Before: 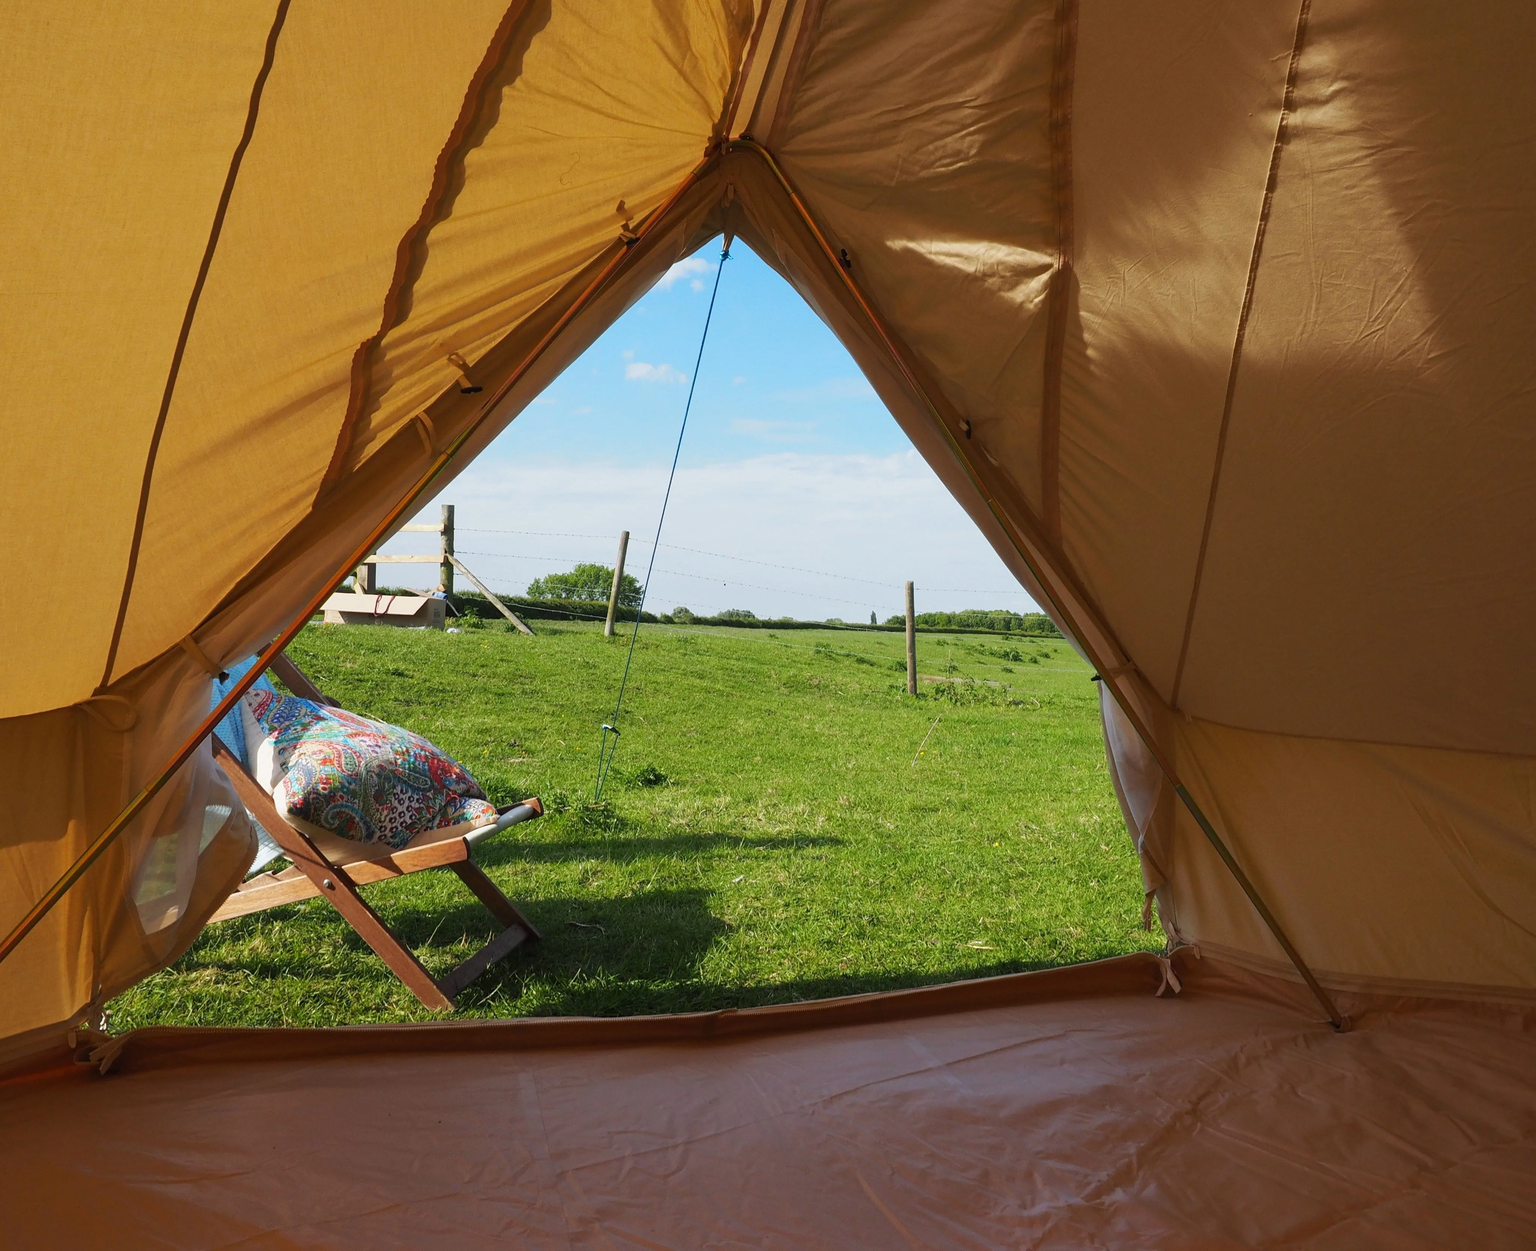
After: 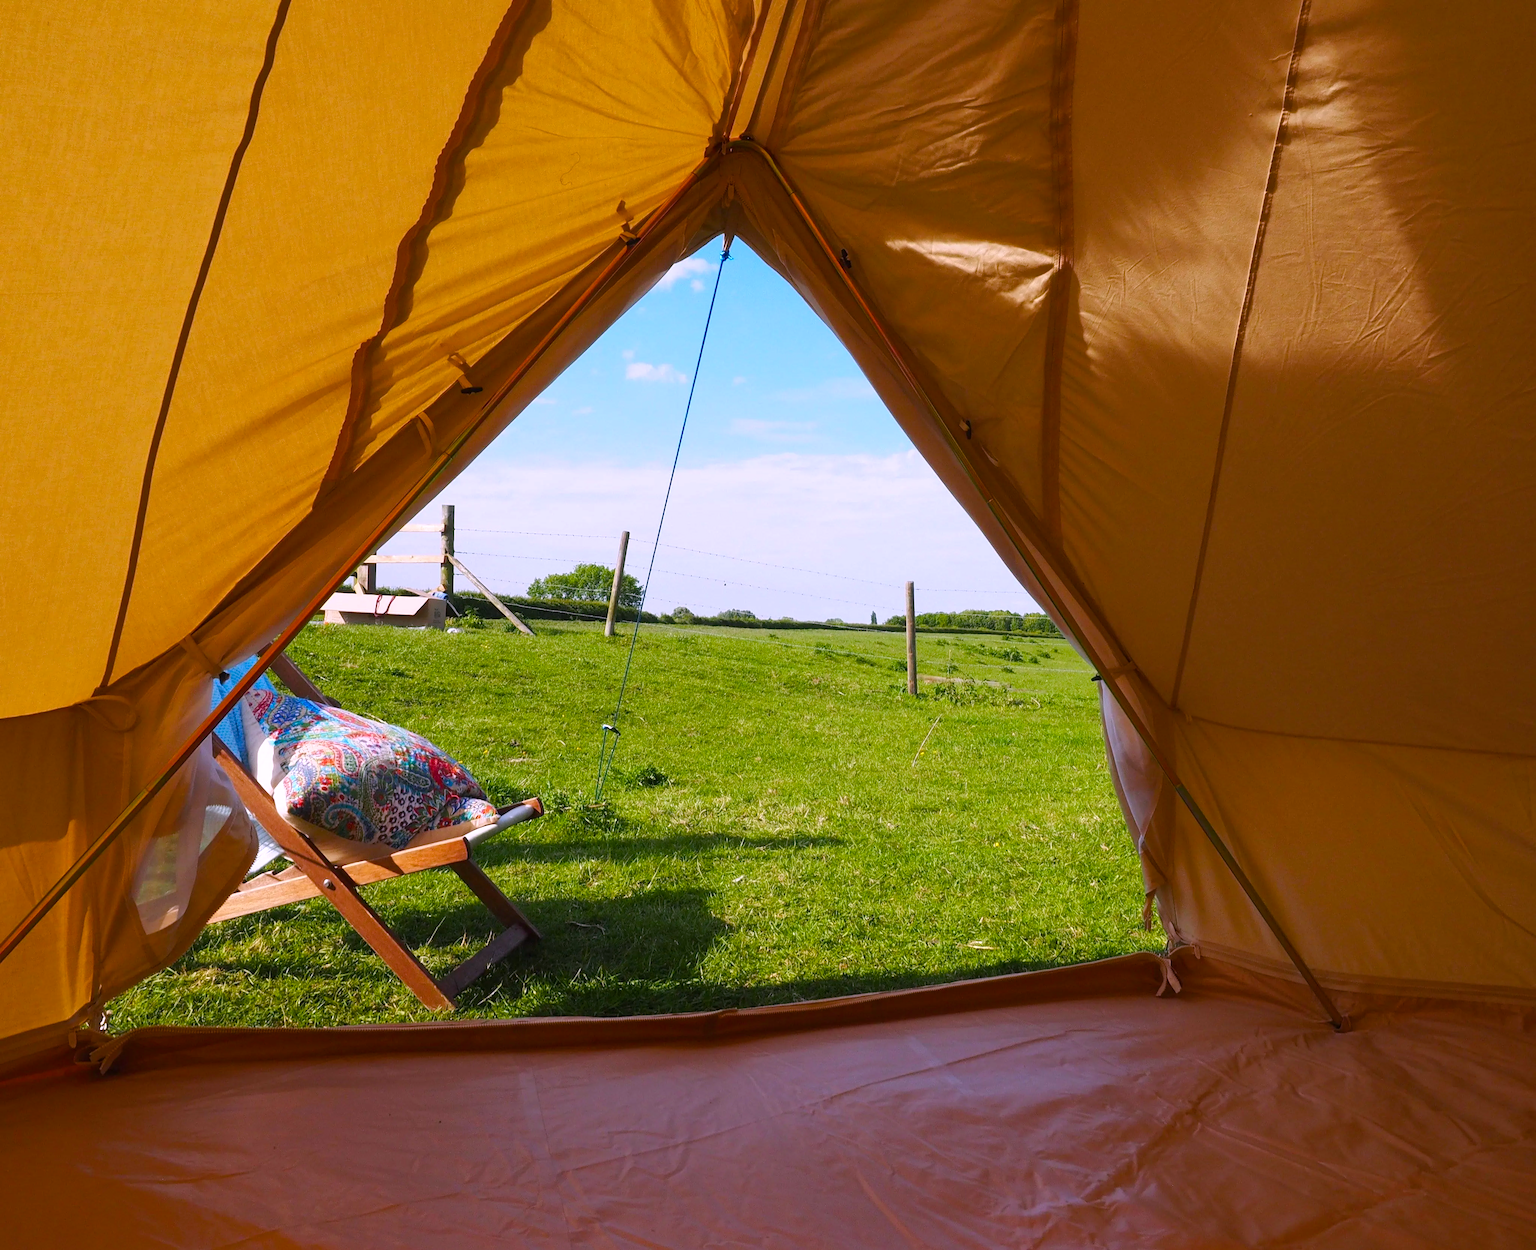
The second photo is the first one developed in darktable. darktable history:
color balance rgb: linear chroma grading › global chroma 8.12%, perceptual saturation grading › global saturation 9.07%, perceptual saturation grading › highlights -13.84%, perceptual saturation grading › mid-tones 14.88%, perceptual saturation grading › shadows 22.8%, perceptual brilliance grading › highlights 2.61%, global vibrance 12.07%
white balance: red 1.066, blue 1.119
